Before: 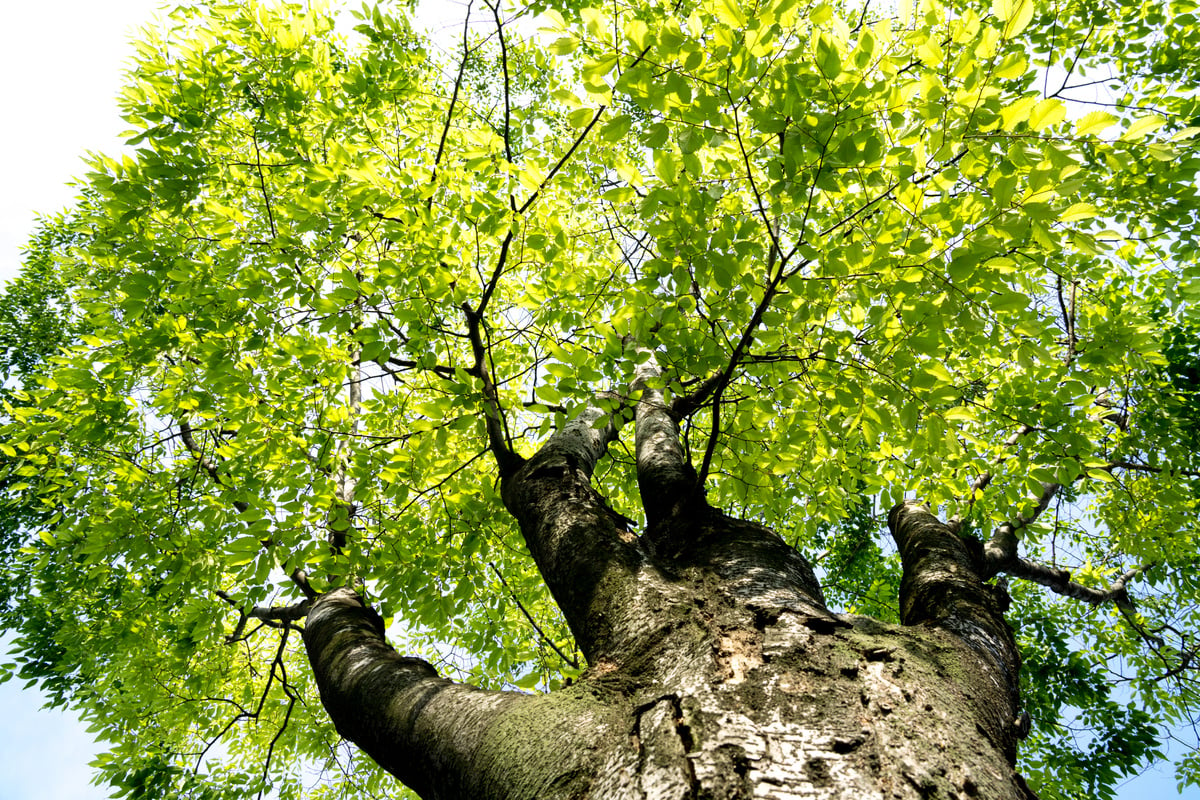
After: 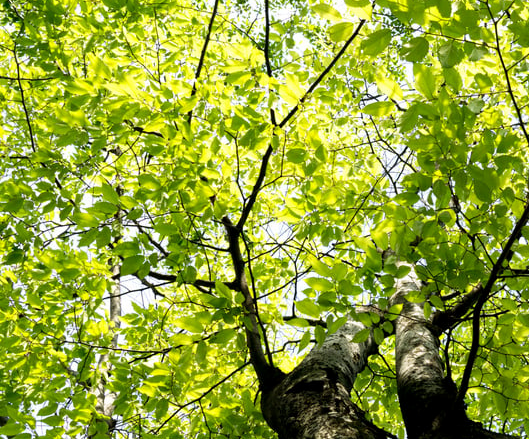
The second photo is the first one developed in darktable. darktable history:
crop: left 20.01%, top 10.828%, right 35.825%, bottom 34.258%
exposure: black level correction 0.001, compensate exposure bias true, compensate highlight preservation false
